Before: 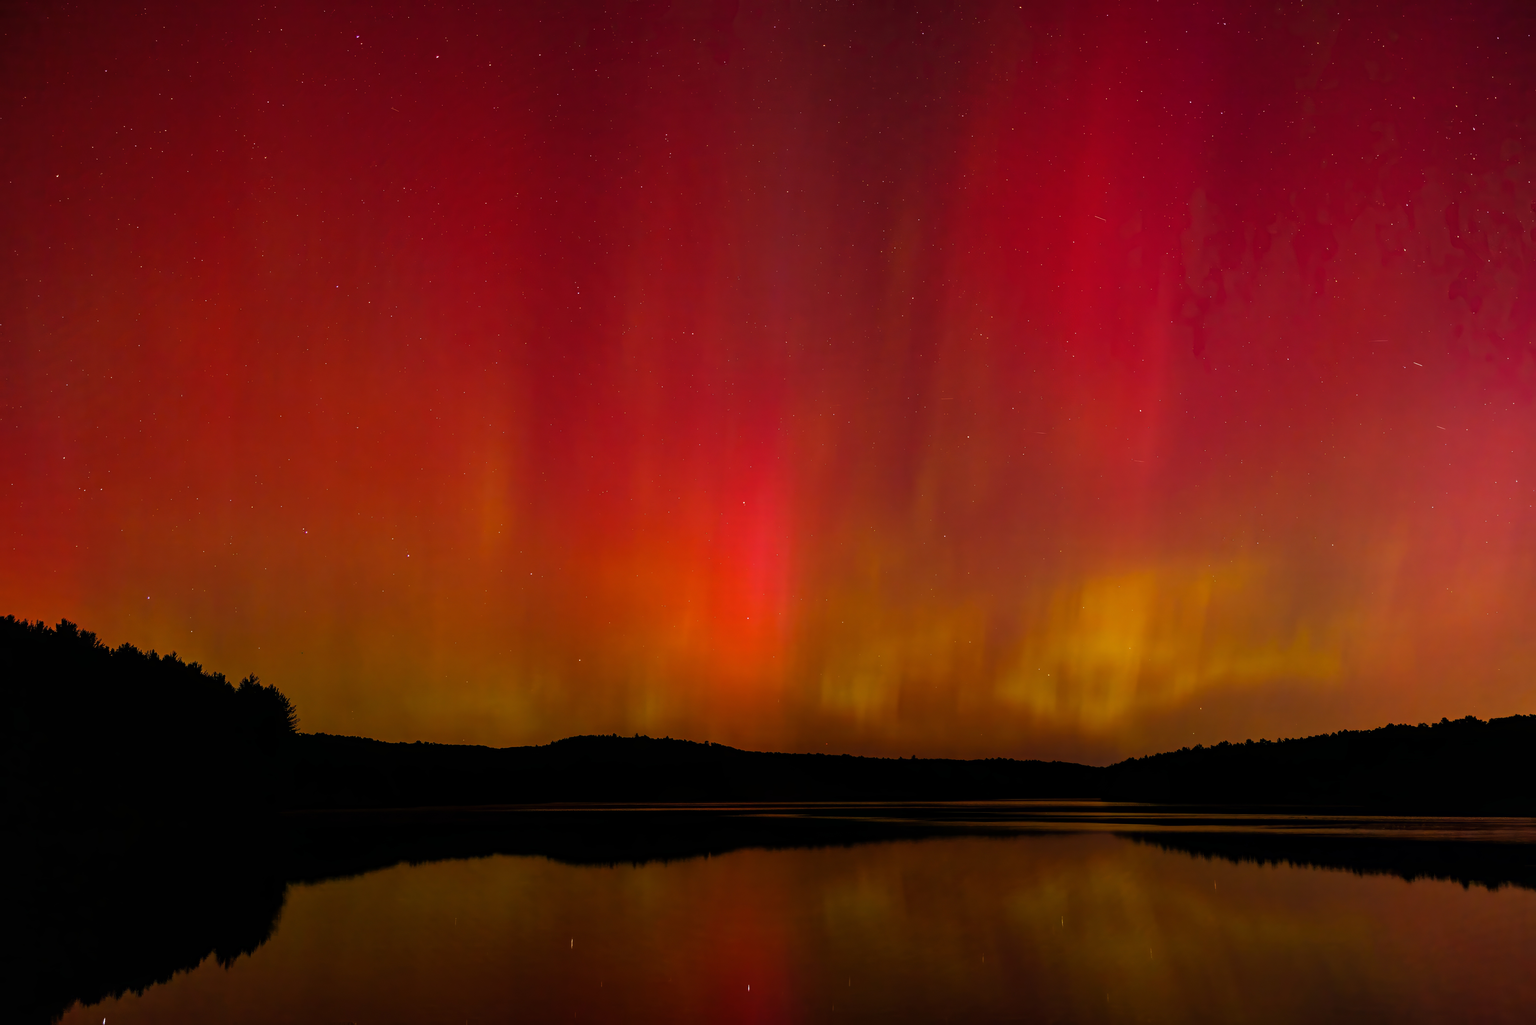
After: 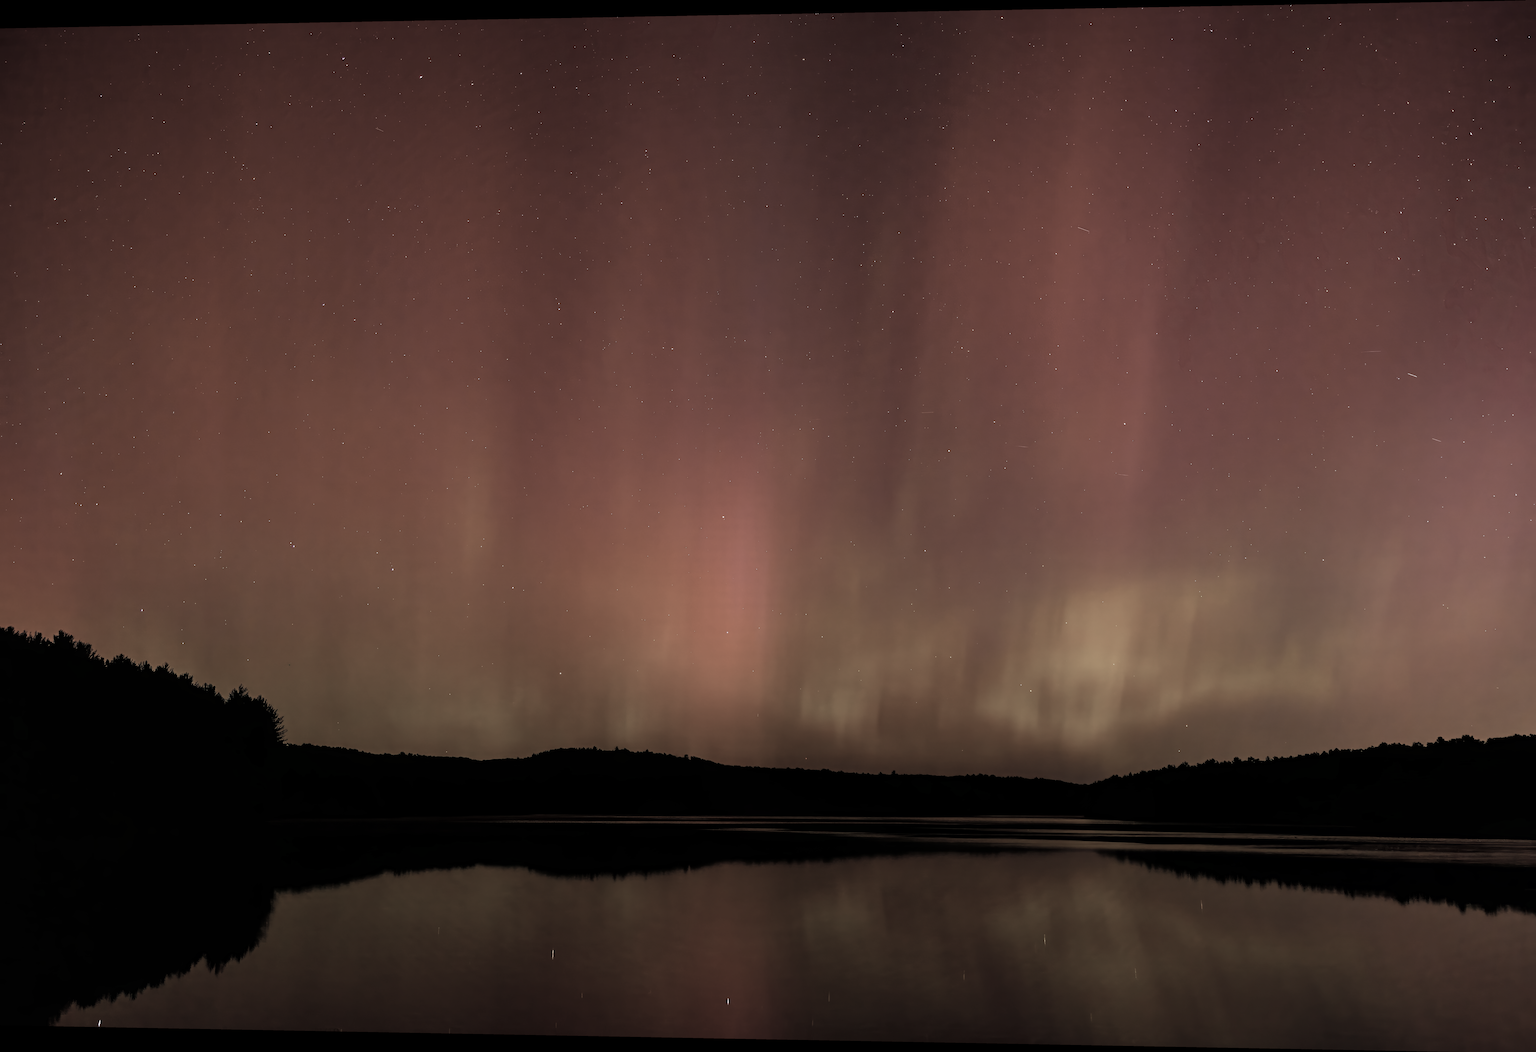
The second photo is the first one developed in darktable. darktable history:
color zones: curves: ch1 [(0, 0.153) (0.143, 0.15) (0.286, 0.151) (0.429, 0.152) (0.571, 0.152) (0.714, 0.151) (0.857, 0.151) (1, 0.153)]
rotate and perspective: lens shift (horizontal) -0.055, automatic cropping off
